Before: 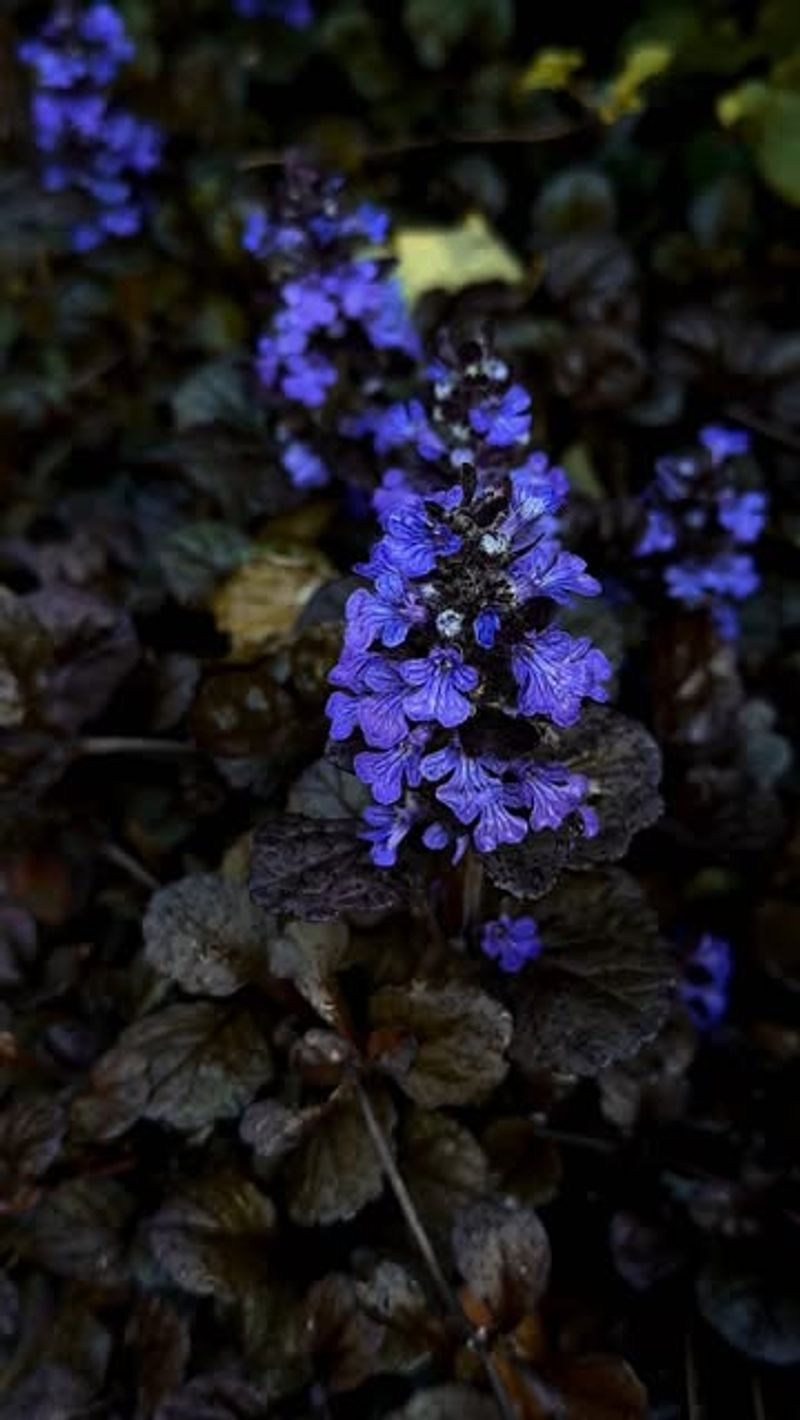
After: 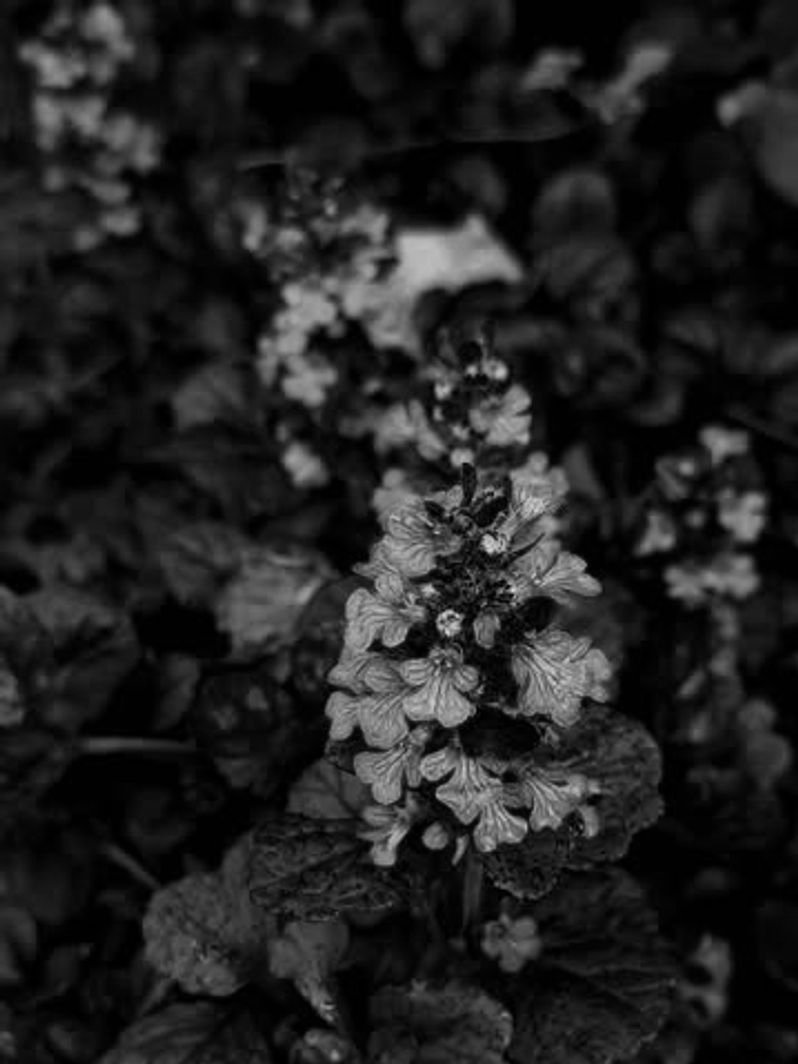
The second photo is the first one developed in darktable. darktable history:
crop: bottom 24.967%
color calibration: output gray [0.267, 0.423, 0.261, 0], illuminant same as pipeline (D50), adaptation none (bypass)
